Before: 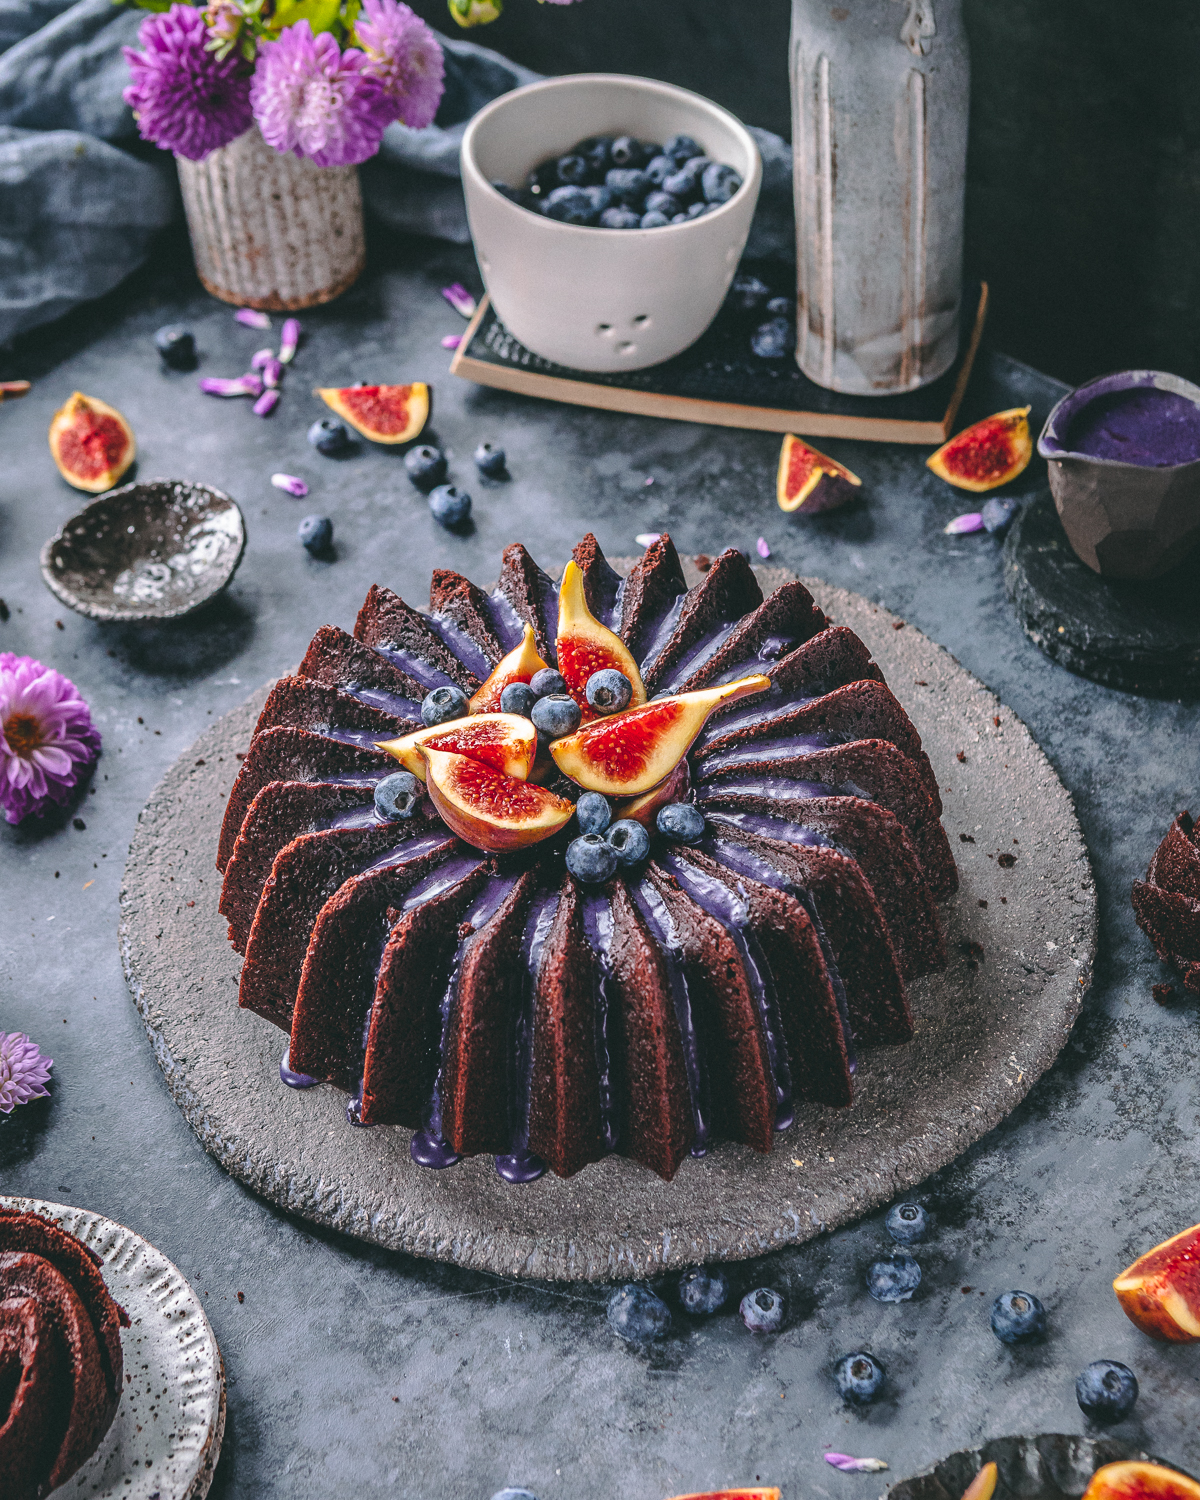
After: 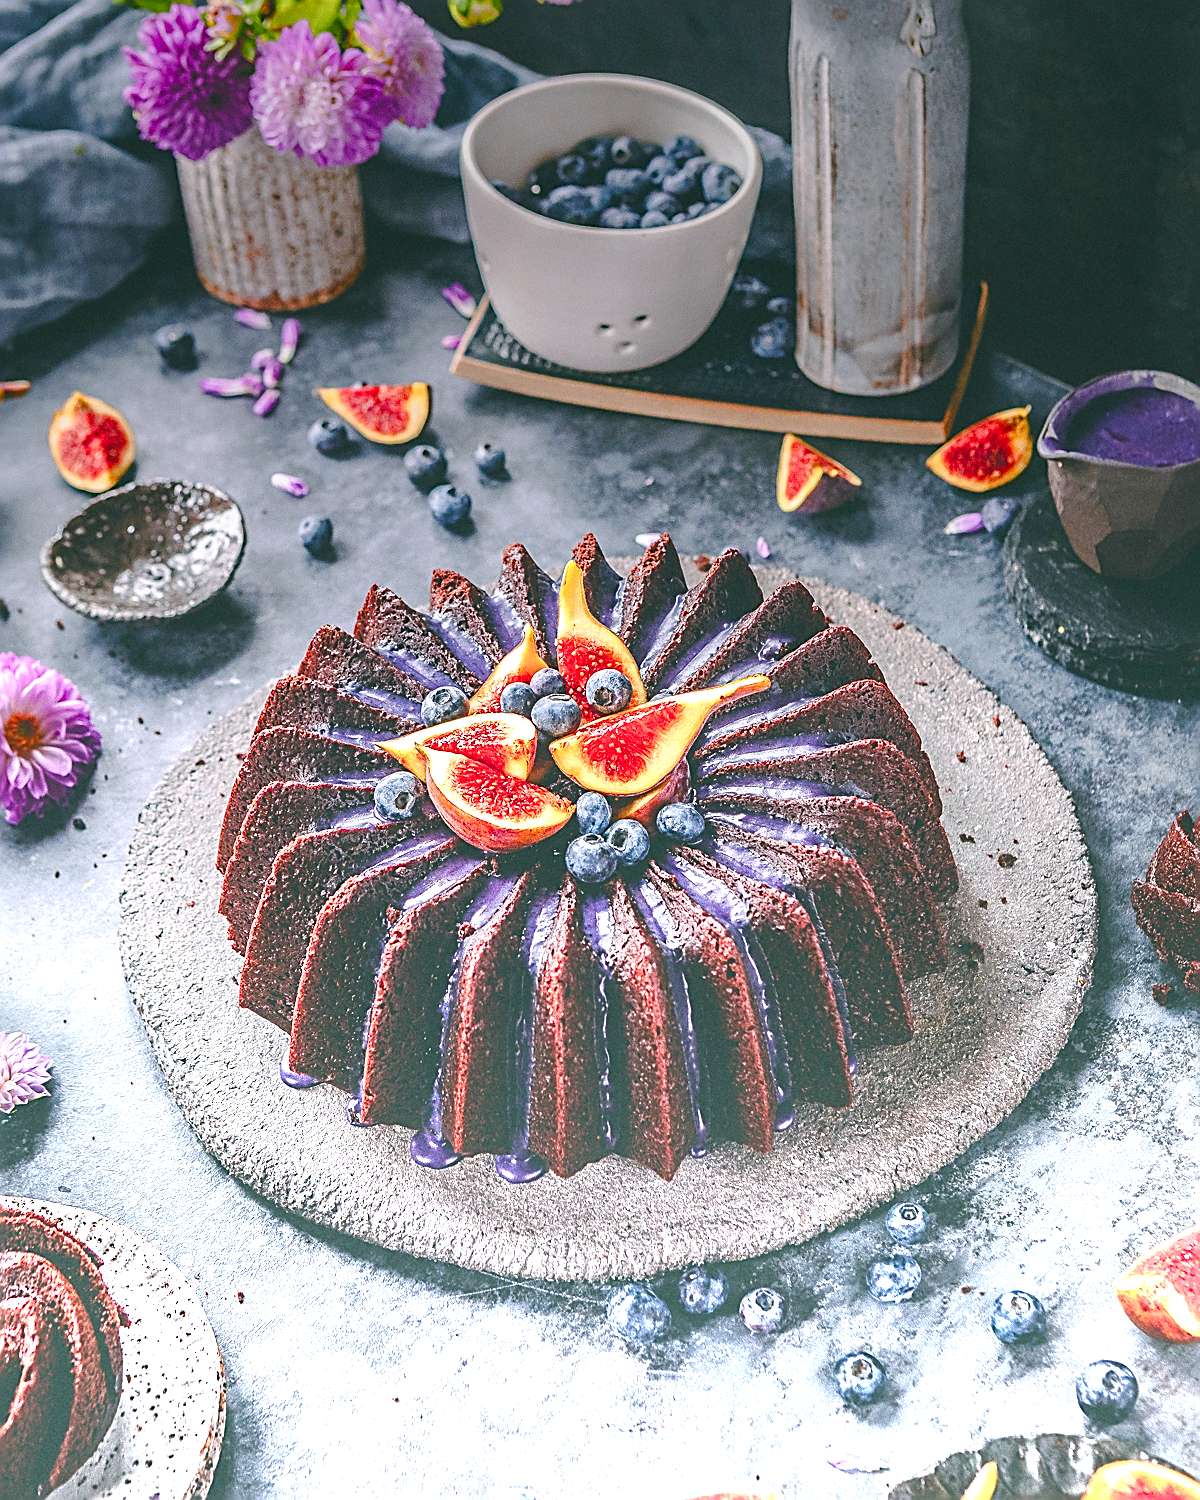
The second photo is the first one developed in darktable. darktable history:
sharpen: amount 0.901
graduated density: density -3.9 EV
color balance rgb: shadows lift › chroma 1%, shadows lift › hue 113°, highlights gain › chroma 0.2%, highlights gain › hue 333°, perceptual saturation grading › global saturation 20%, perceptual saturation grading › highlights -50%, perceptual saturation grading › shadows 25%, contrast -20%
color zones: curves: ch0 [(0.224, 0.526) (0.75, 0.5)]; ch1 [(0.055, 0.526) (0.224, 0.761) (0.377, 0.526) (0.75, 0.5)]
